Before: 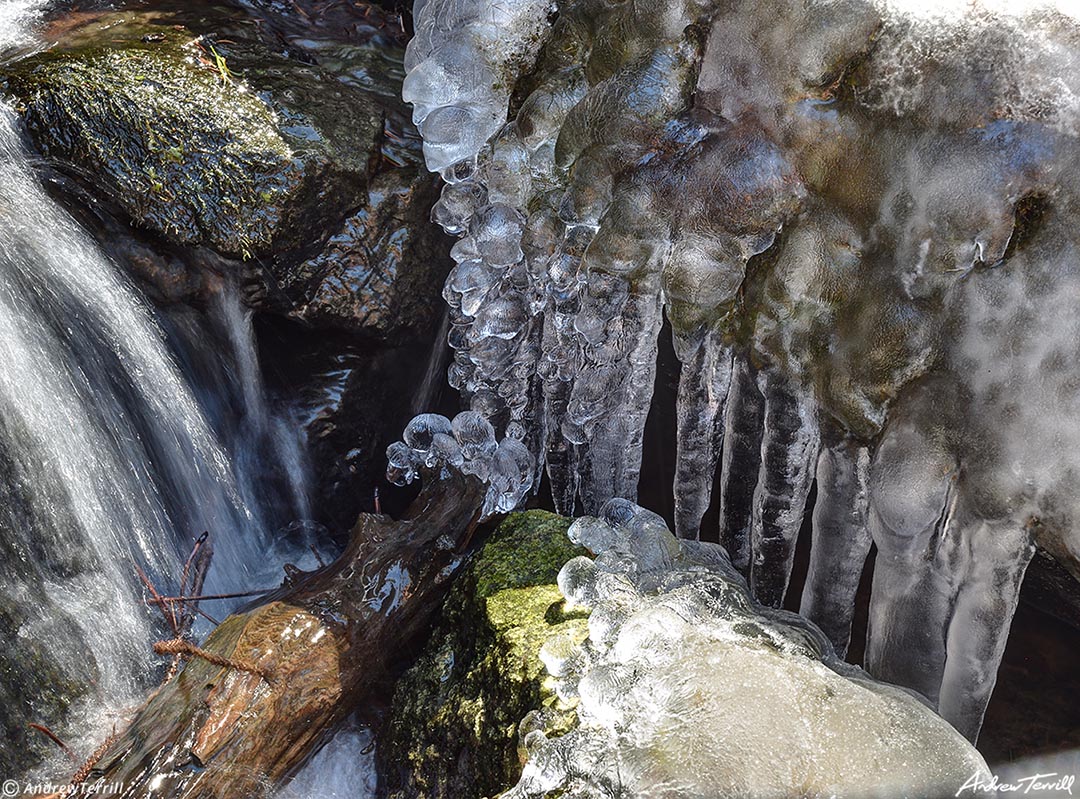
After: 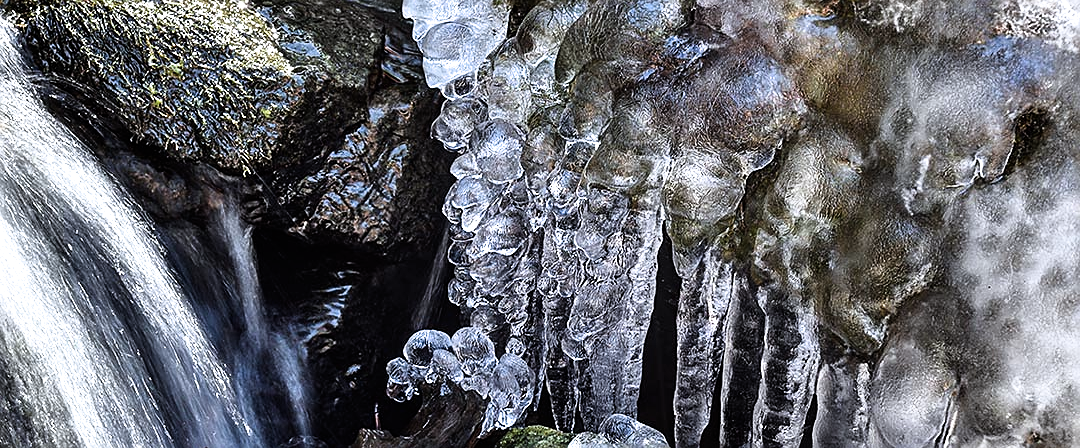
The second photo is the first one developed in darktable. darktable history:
filmic rgb: white relative exposure 2.2 EV, hardness 6.97
exposure: black level correction 0.001, exposure 0.5 EV, compensate exposure bias true, compensate highlight preservation false
sharpen: on, module defaults
crop and rotate: top 10.605%, bottom 33.274%
white balance: red 0.974, blue 1.044
